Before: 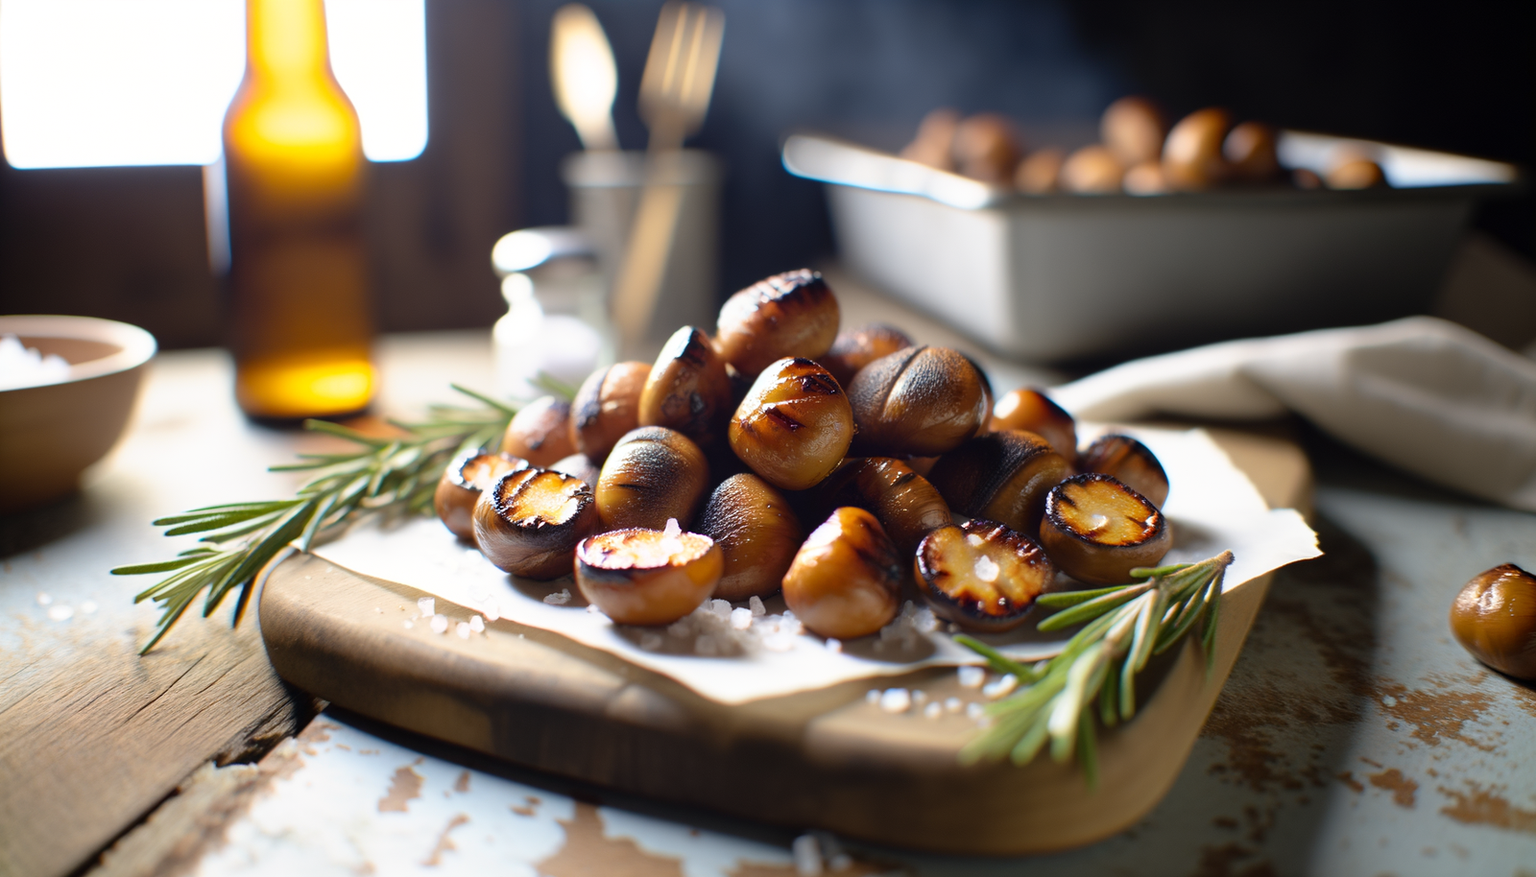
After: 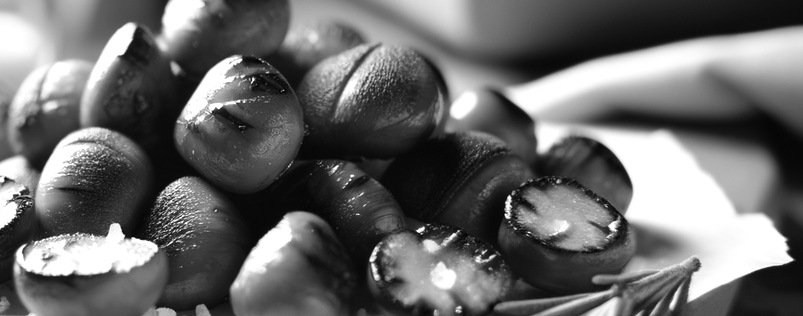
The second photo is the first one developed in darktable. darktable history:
crop: left 36.607%, top 34.735%, right 13.146%, bottom 30.611%
monochrome: a 26.22, b 42.67, size 0.8
tone equalizer: -8 EV -0.417 EV, -7 EV -0.389 EV, -6 EV -0.333 EV, -5 EV -0.222 EV, -3 EV 0.222 EV, -2 EV 0.333 EV, -1 EV 0.389 EV, +0 EV 0.417 EV, edges refinement/feathering 500, mask exposure compensation -1.57 EV, preserve details no
